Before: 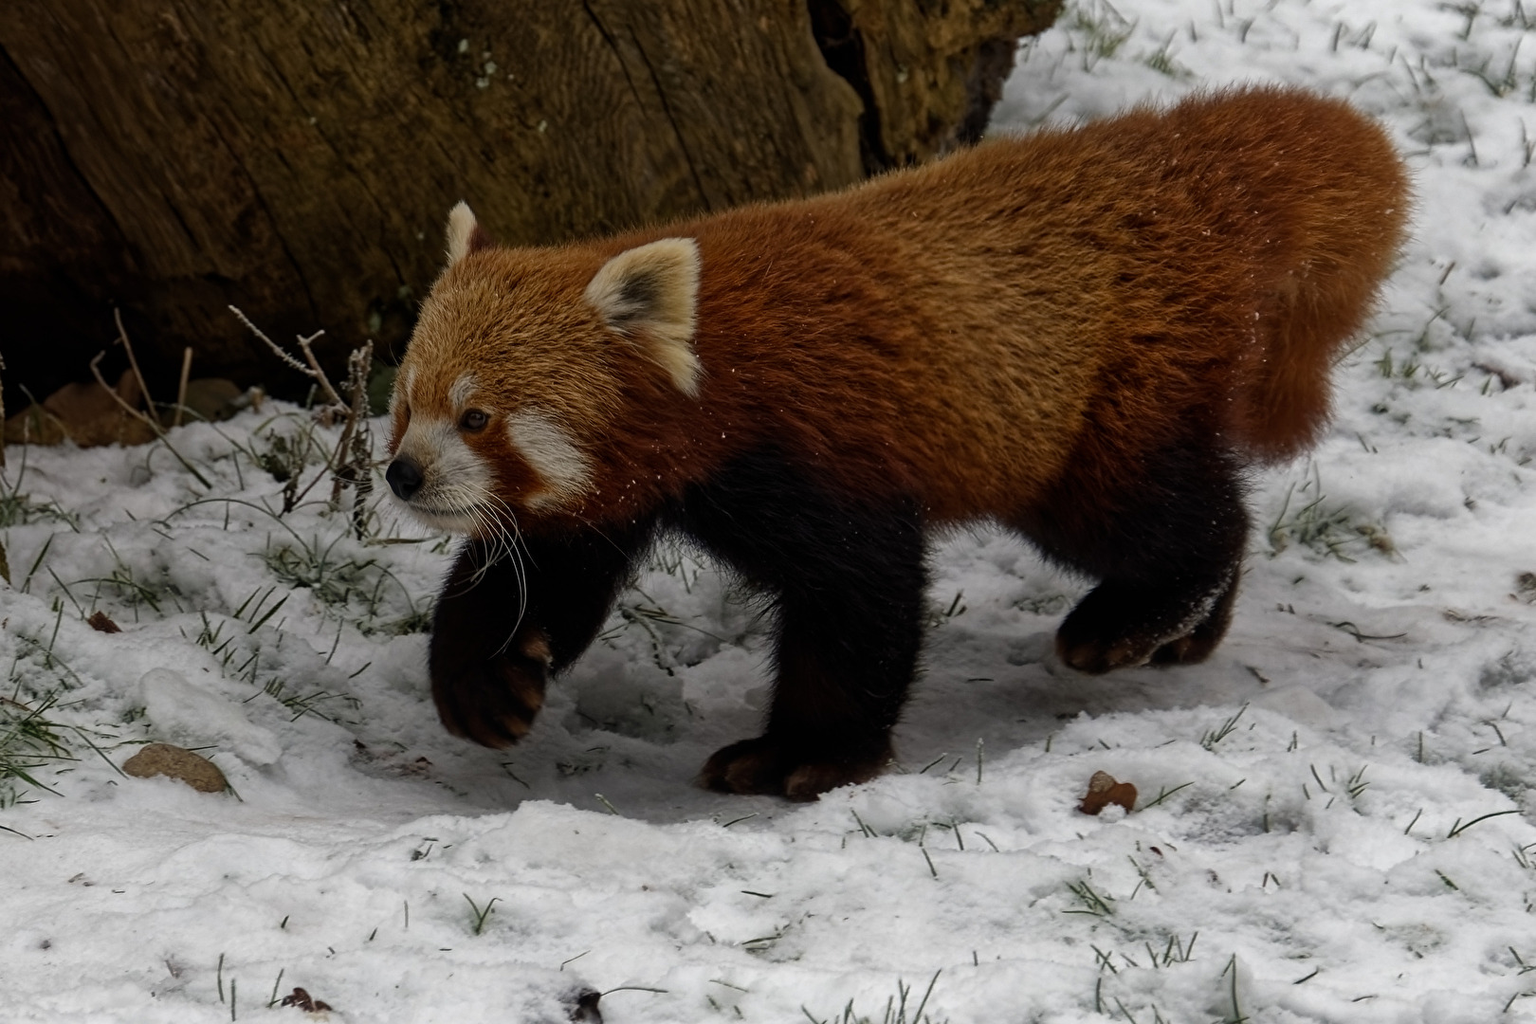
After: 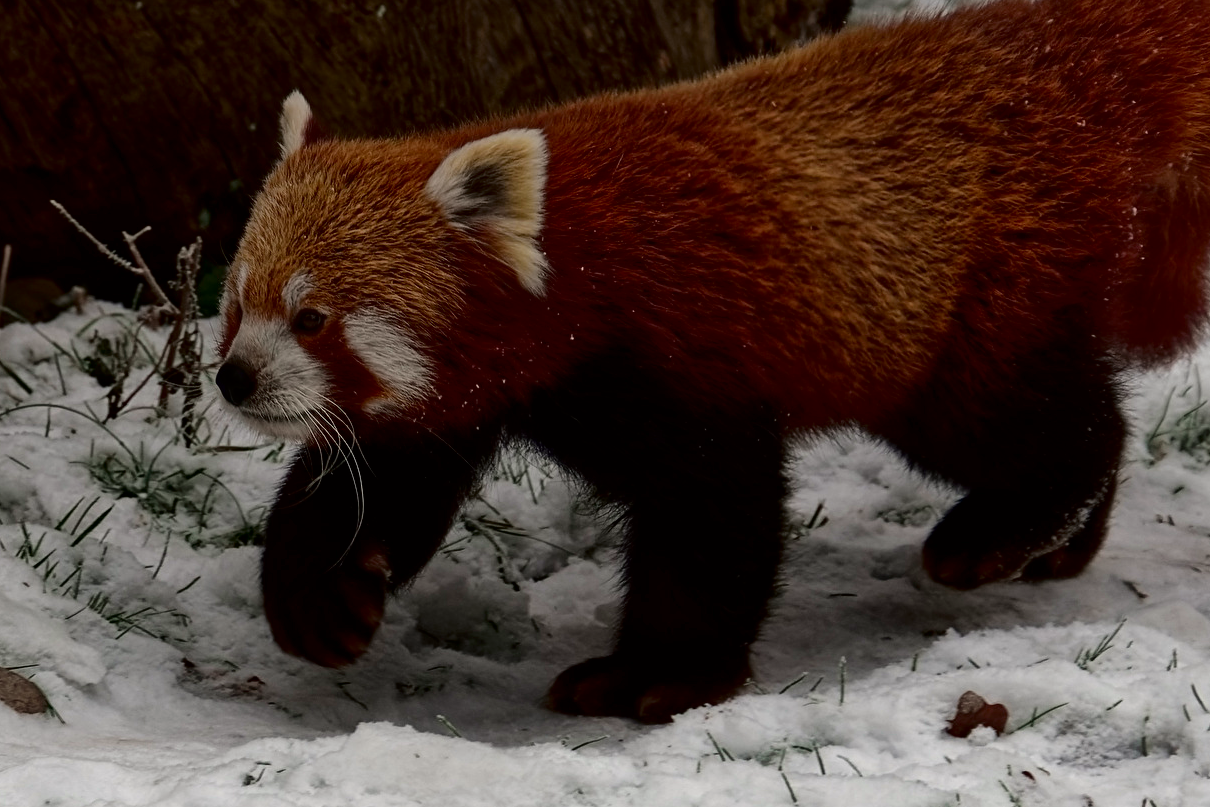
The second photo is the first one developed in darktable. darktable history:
exposure: compensate exposure bias true, compensate highlight preservation false
tone curve: curves: ch0 [(0, 0) (0.068, 0.012) (0.183, 0.089) (0.341, 0.283) (0.547, 0.532) (0.828, 0.815) (1, 0.983)]; ch1 [(0, 0) (0.23, 0.166) (0.34, 0.308) (0.371, 0.337) (0.429, 0.411) (0.477, 0.462) (0.499, 0.5) (0.529, 0.537) (0.559, 0.582) (0.743, 0.798) (1, 1)]; ch2 [(0, 0) (0.431, 0.414) (0.498, 0.503) (0.524, 0.528) (0.568, 0.546) (0.6, 0.597) (0.634, 0.645) (0.728, 0.742) (1, 1)], color space Lab, independent channels, preserve colors none
crop and rotate: left 11.831%, top 11.346%, right 13.429%, bottom 13.899%
